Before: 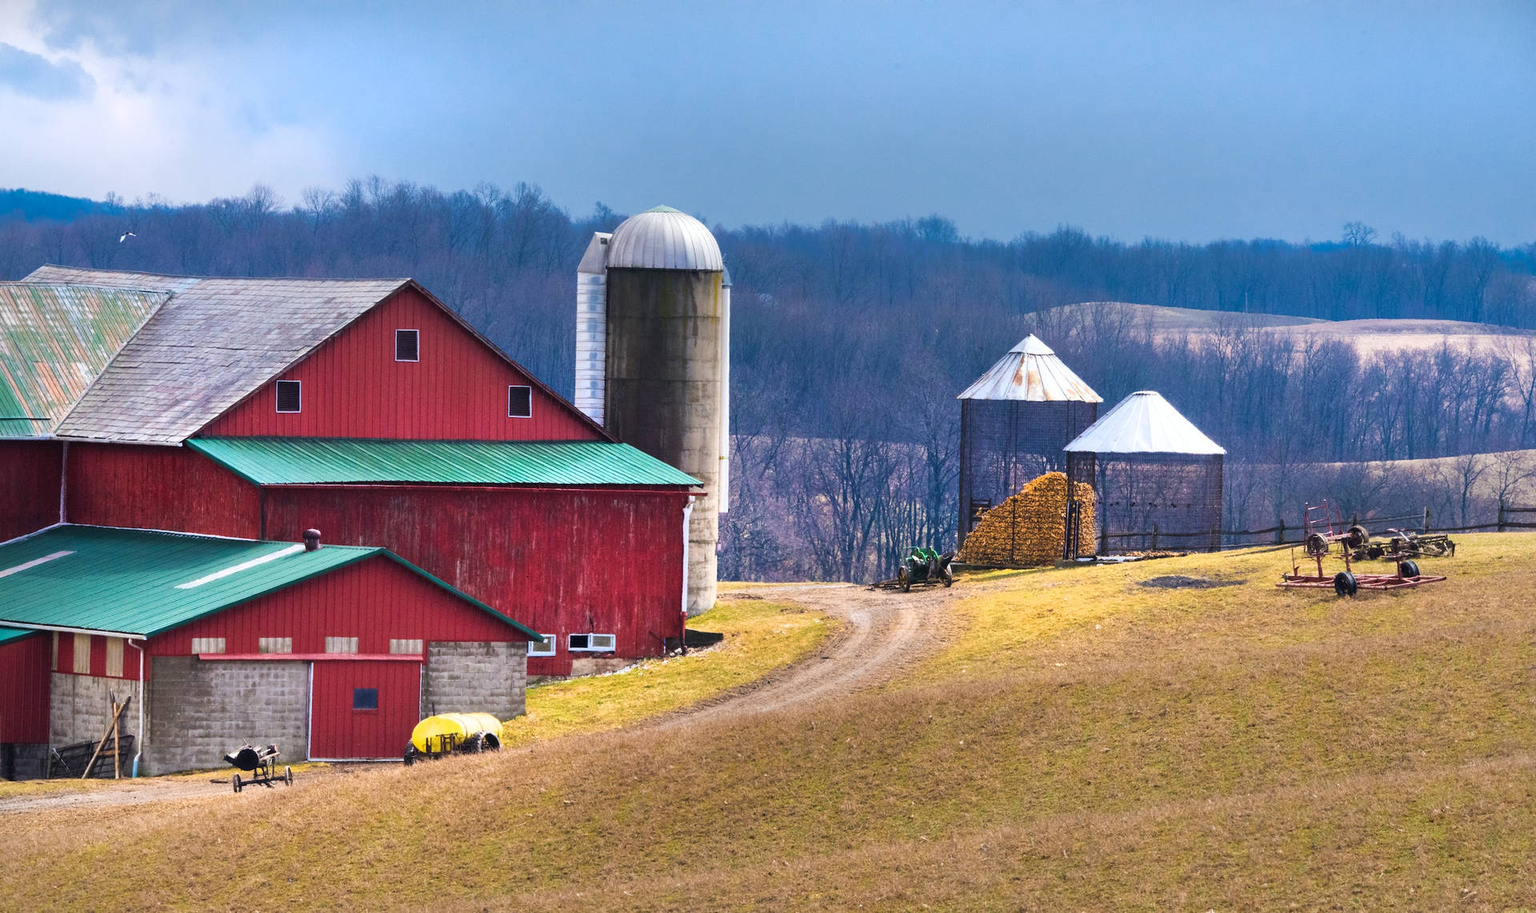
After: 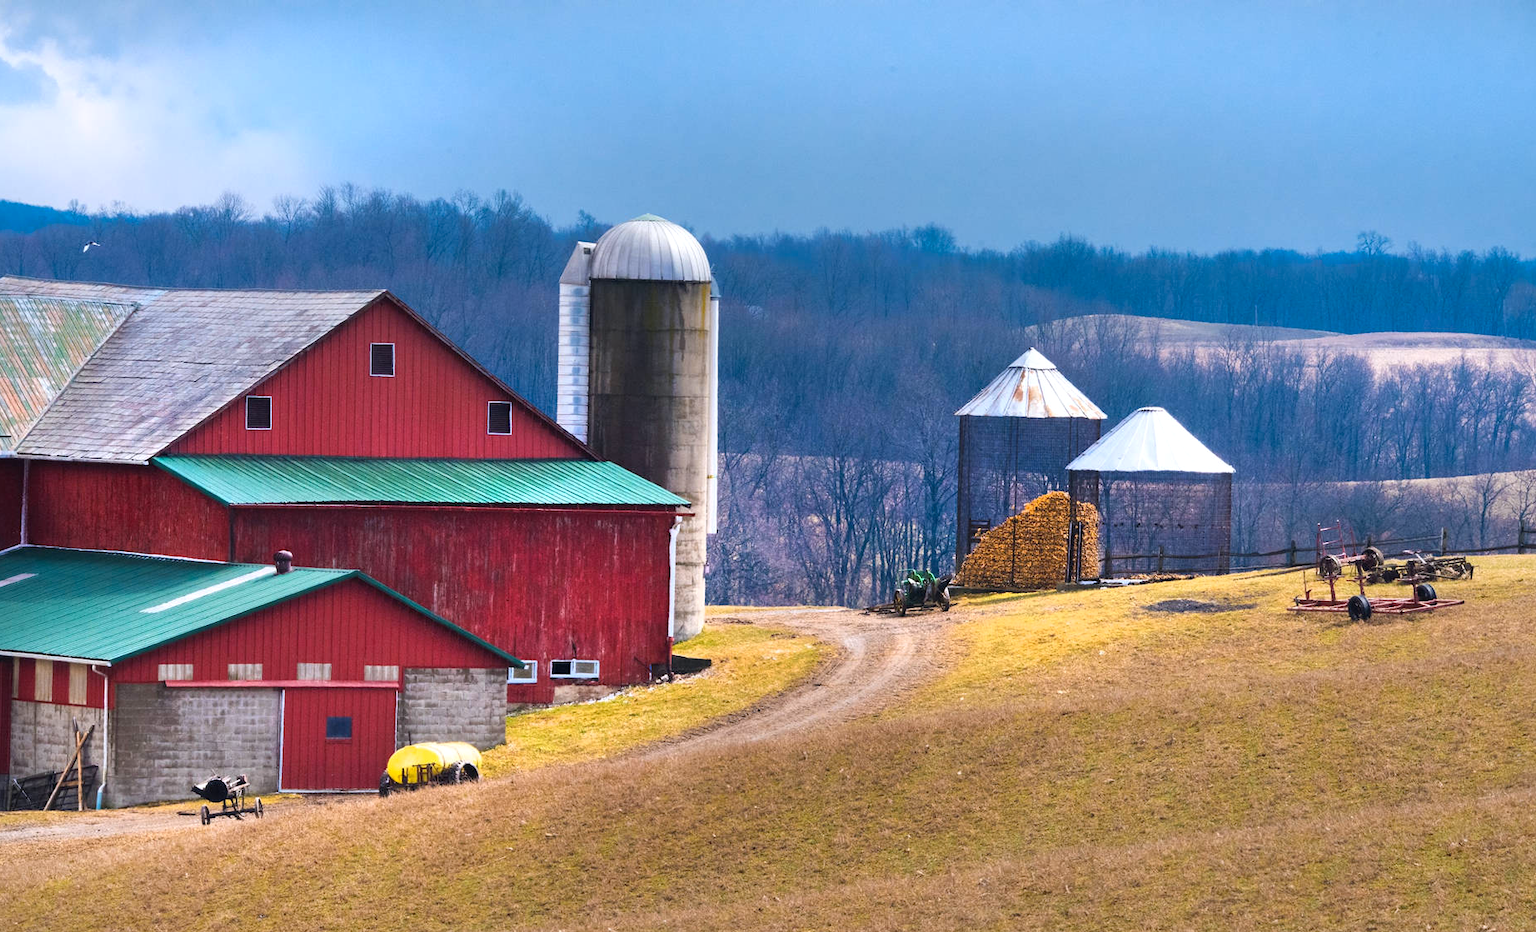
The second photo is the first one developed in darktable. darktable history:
color calibration: output R [1.063, -0.012, -0.003, 0], output G [0, 1.022, 0.021, 0], output B [-0.079, 0.047, 1, 0], illuminant as shot in camera, x 0.358, y 0.373, temperature 4628.91 K
sharpen: radius 2.916, amount 0.857, threshold 47.201
crop and rotate: left 2.621%, right 1.334%, bottom 1.802%
